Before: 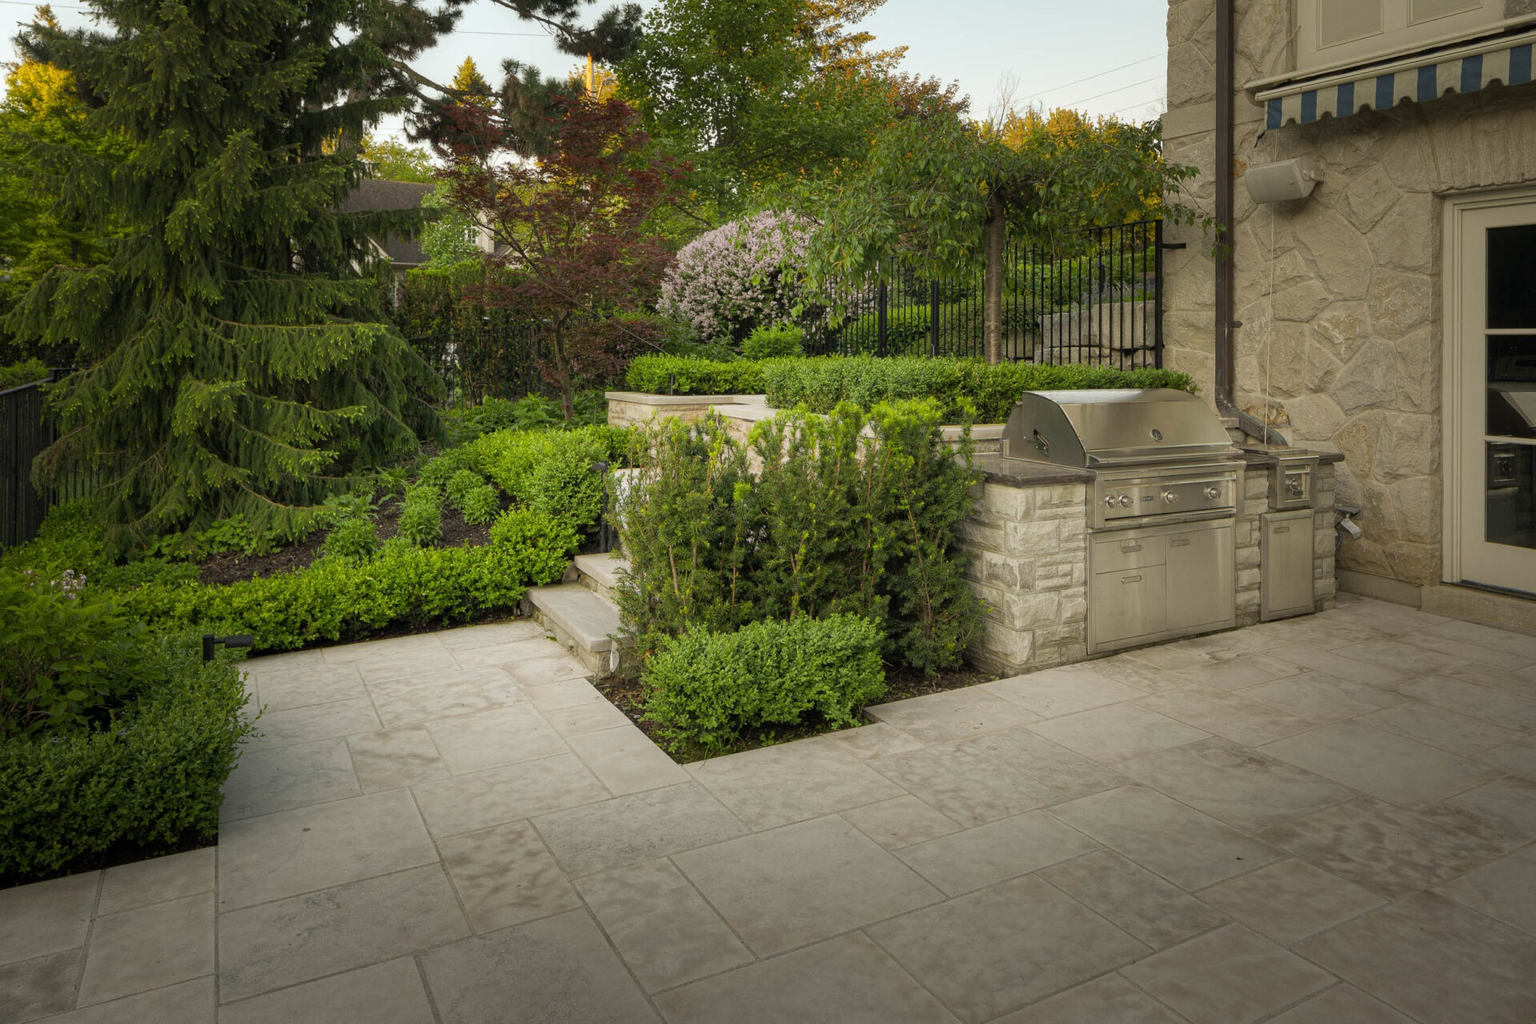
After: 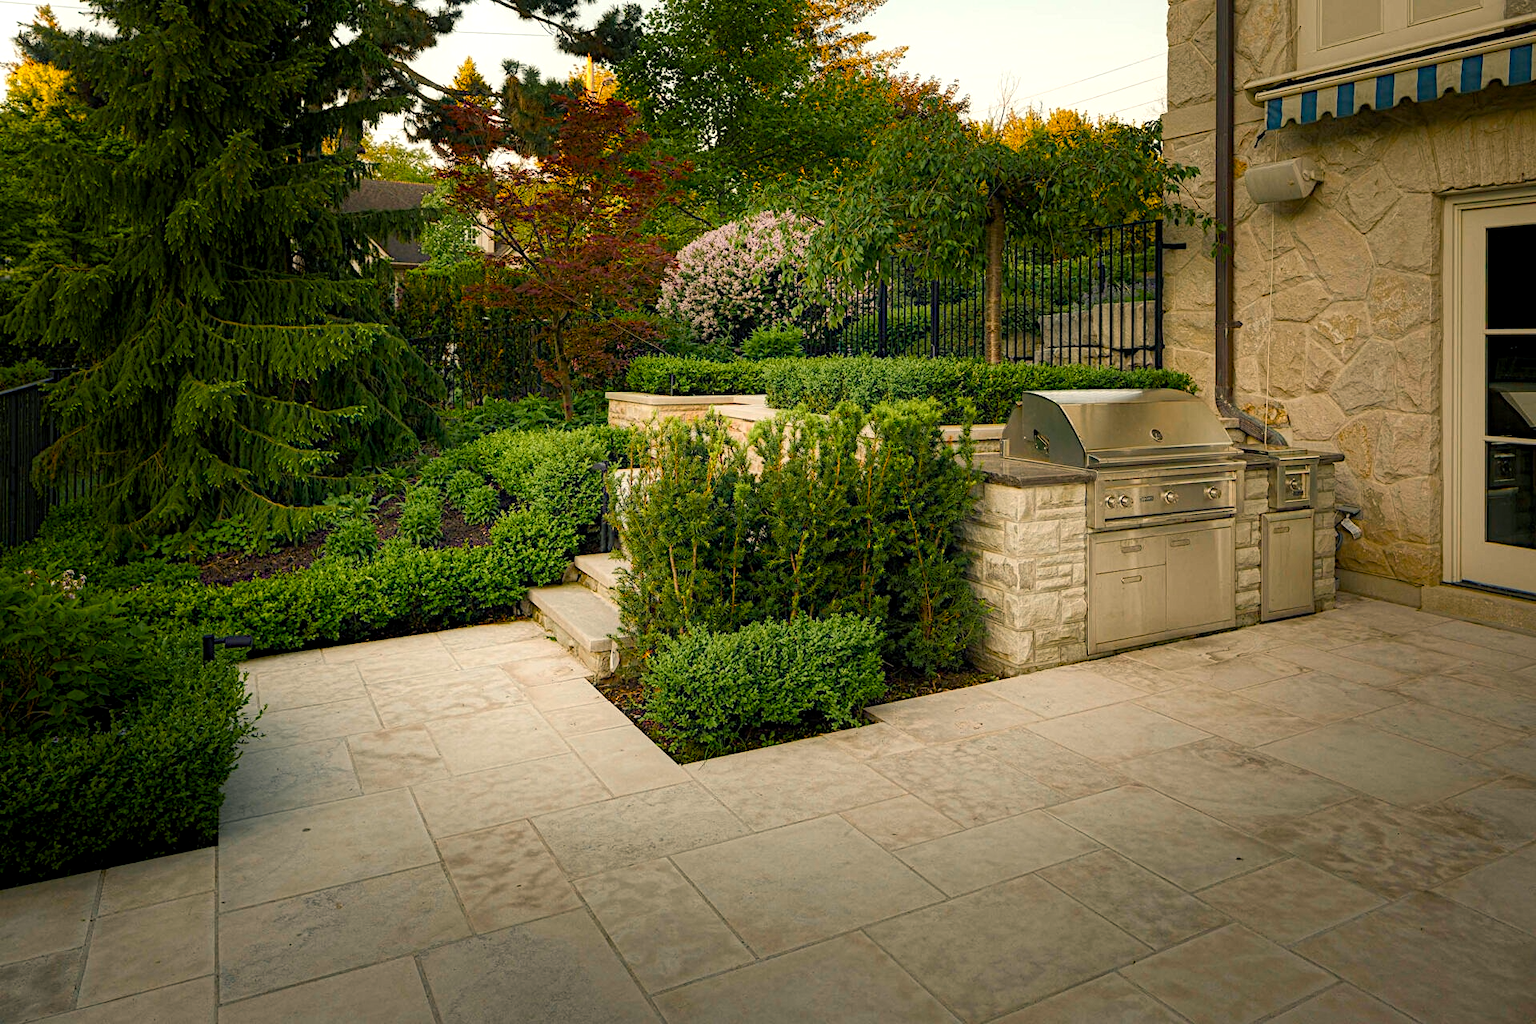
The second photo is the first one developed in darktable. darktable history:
contrast equalizer "soft": y [[0.5, 0.488, 0.462, 0.461, 0.491, 0.5], [0.5 ×6], [0.5 ×6], [0 ×6], [0 ×6]]
diffuse or sharpen "_builtin_sharpen demosaicing | AA filter": edge sensitivity 1, 1st order anisotropy 100%, 2nd order anisotropy 100%, 3rd order anisotropy 100%, 4th order anisotropy 100%, 1st order speed -25%, 2nd order speed -25%, 3rd order speed -25%, 4th order speed -25%
diffuse or sharpen "diffusion": radius span 100, 1st order speed 50%, 2nd order speed 50%, 3rd order speed 50%, 4th order speed 50% | blend: blend mode normal, opacity 10%; mask: uniform (no mask)
haze removal: strength -0.05
rgb primaries "subtle": red hue -0.035, red purity 1.14, green hue 0.035, green purity 1.2, blue hue -0.026, blue purity 1.2
tone equalizer "_builtin_contrast tone curve | soft": -8 EV -0.417 EV, -7 EV -0.389 EV, -6 EV -0.333 EV, -5 EV -0.222 EV, -3 EV 0.222 EV, -2 EV 0.333 EV, -1 EV 0.389 EV, +0 EV 0.417 EV, edges refinement/feathering 500, mask exposure compensation -1.57 EV, preserve details no
color equalizer "pacific": saturation › orange 1.03, saturation › yellow 0.883, saturation › green 0.883, saturation › blue 1.08, saturation › magenta 1.05, hue › orange -4.88, hue › green 8.78, brightness › red 1.06, brightness › orange 1.08, brightness › yellow 0.916, brightness › green 0.916, brightness › cyan 1.04, brightness › blue 1.12, brightness › magenta 1.07
color balance rgb: shadows lift › chroma 3%, shadows lift › hue 240.84°, highlights gain › chroma 3%, highlights gain › hue 73.2°, global offset › luminance -0.5%, perceptual saturation grading › global saturation 20%, perceptual saturation grading › highlights -25%, perceptual saturation grading › shadows 50%, global vibrance 25.26%
